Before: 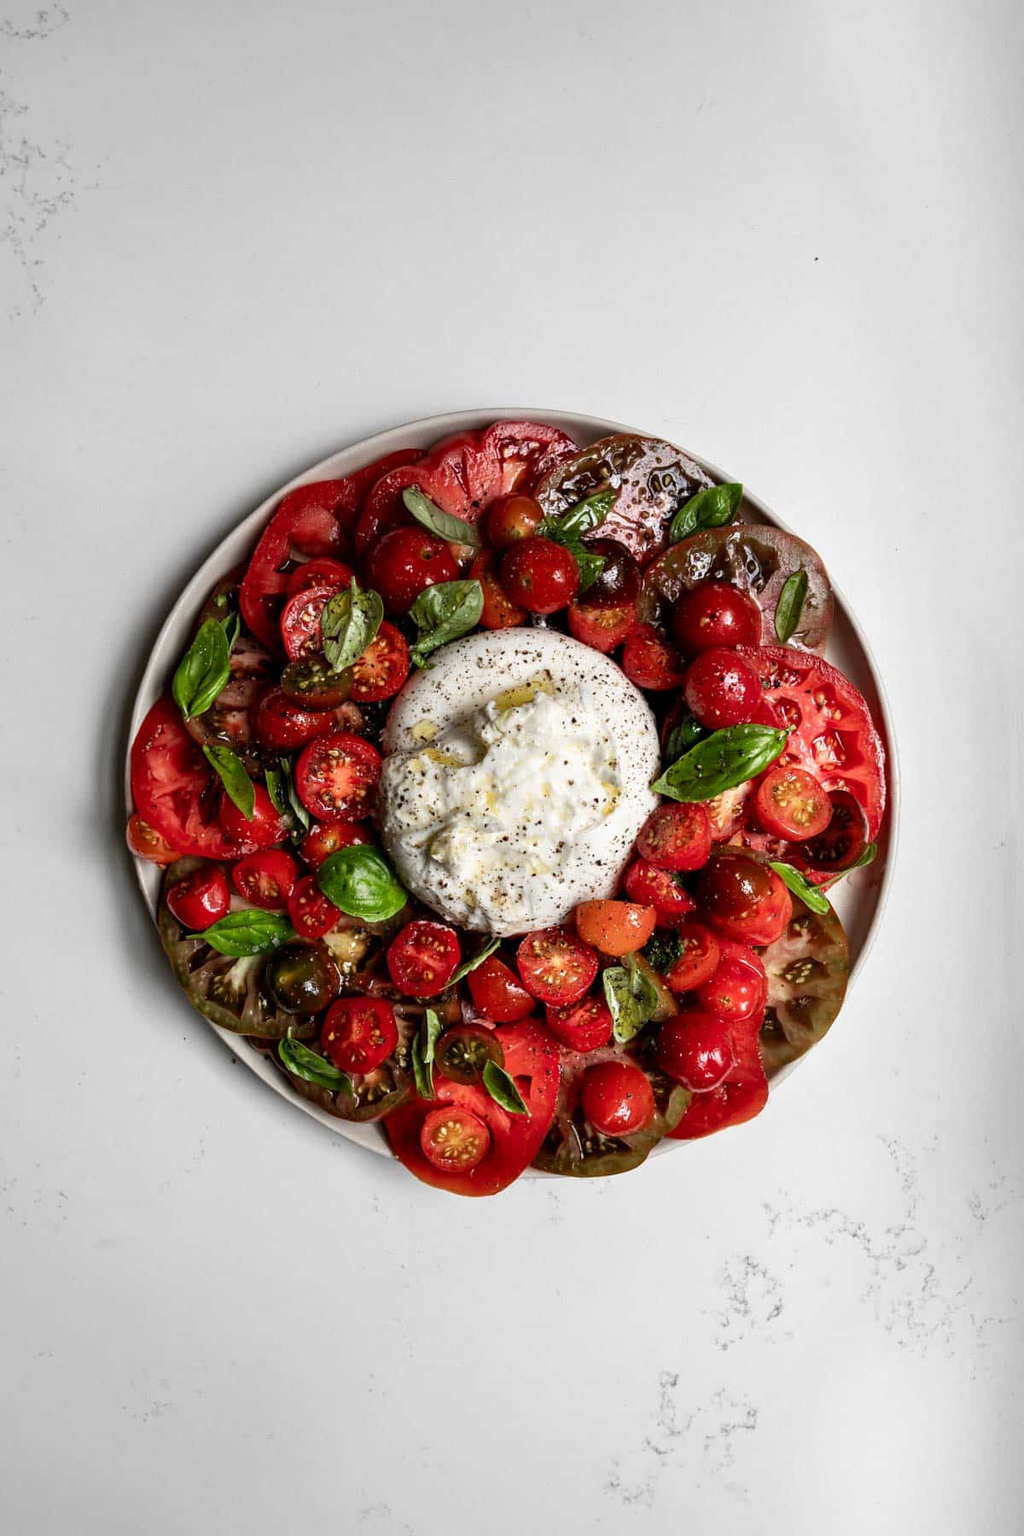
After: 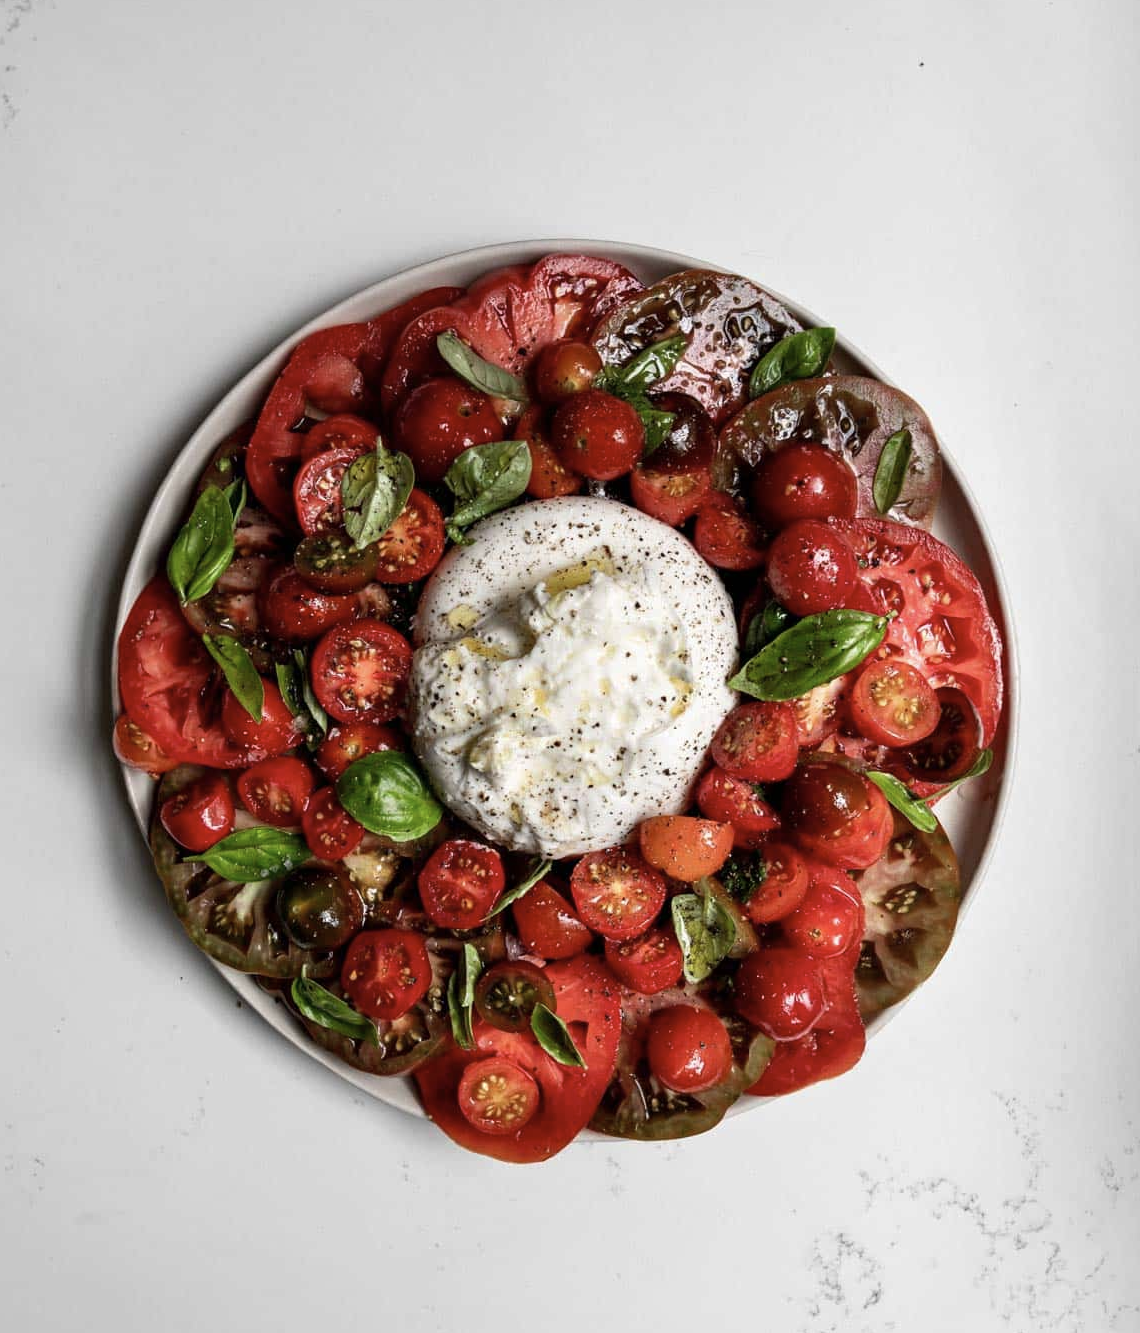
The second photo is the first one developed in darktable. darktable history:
crop and rotate: left 2.991%, top 13.302%, right 1.981%, bottom 12.636%
color contrast: green-magenta contrast 0.84, blue-yellow contrast 0.86
color balance: mode lift, gamma, gain (sRGB)
